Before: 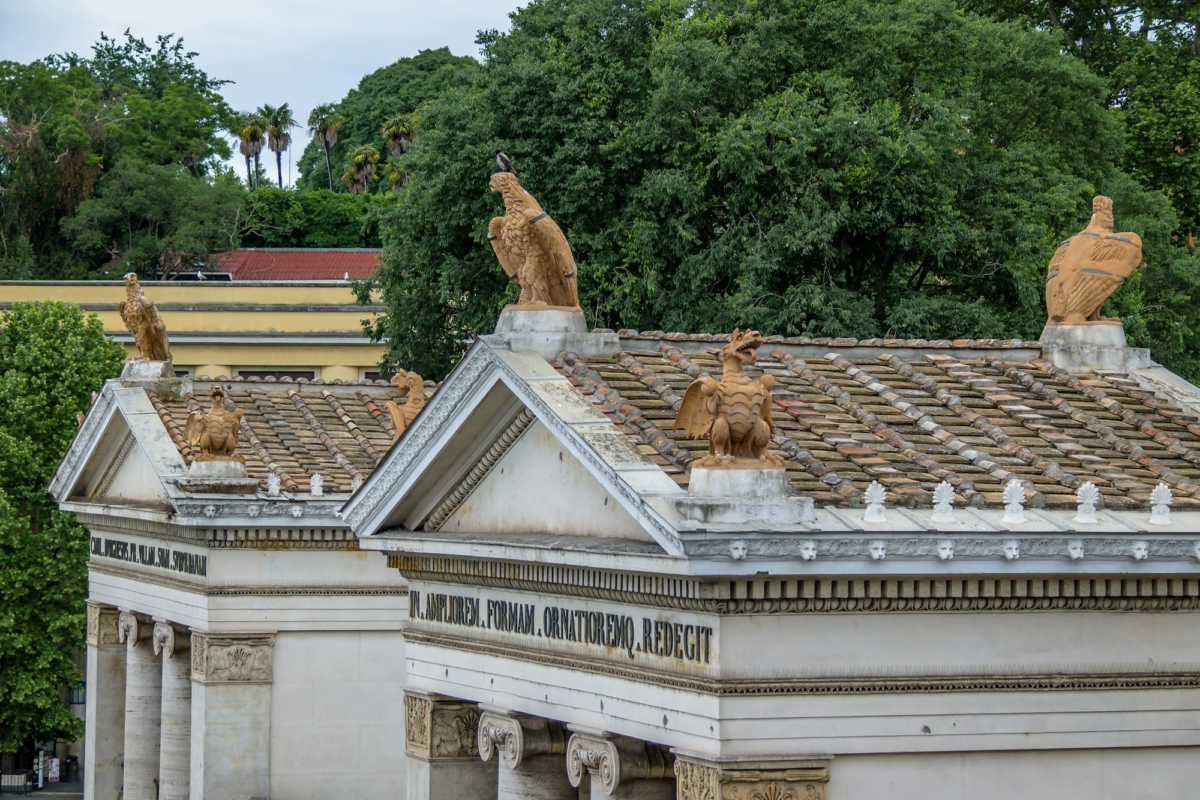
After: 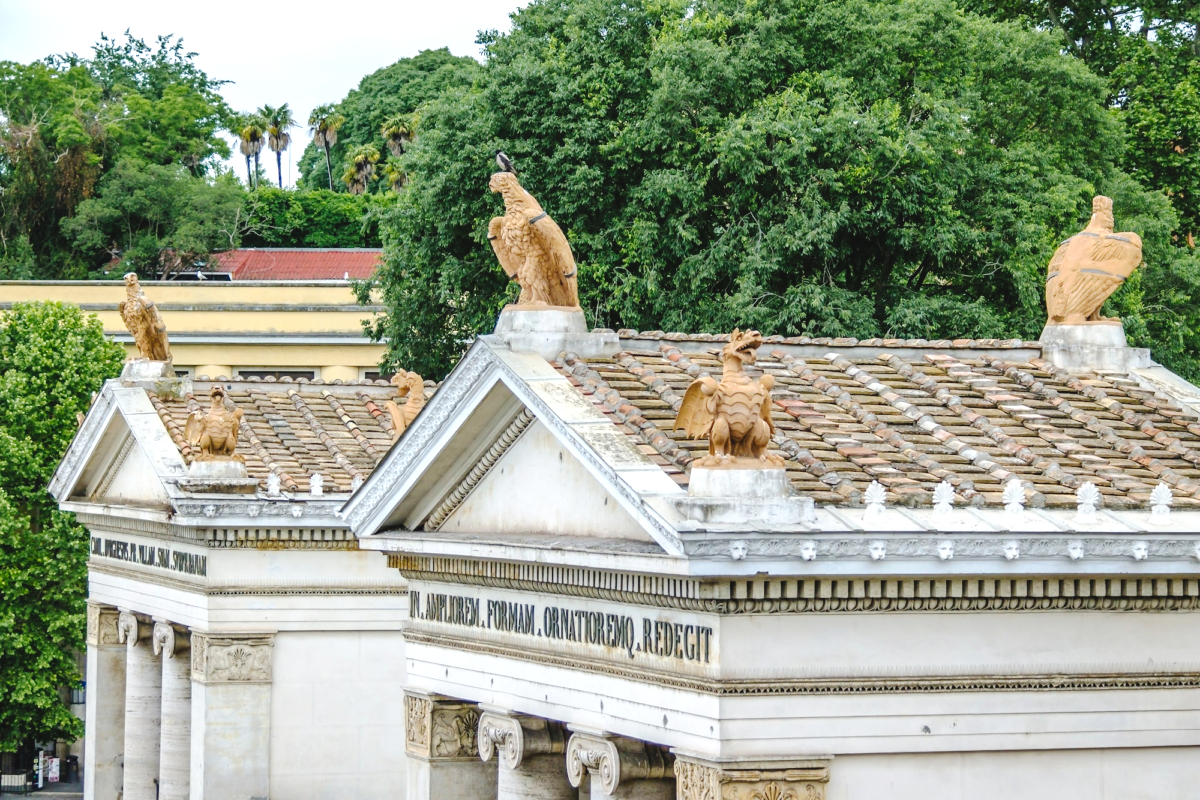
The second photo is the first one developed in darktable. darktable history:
exposure: black level correction -0.002, exposure 0.708 EV, compensate exposure bias true, compensate highlight preservation false
tone curve: curves: ch0 [(0, 0) (0.003, 0.039) (0.011, 0.041) (0.025, 0.048) (0.044, 0.065) (0.069, 0.084) (0.1, 0.104) (0.136, 0.137) (0.177, 0.19) (0.224, 0.245) (0.277, 0.32) (0.335, 0.409) (0.399, 0.496) (0.468, 0.58) (0.543, 0.656) (0.623, 0.733) (0.709, 0.796) (0.801, 0.852) (0.898, 0.93) (1, 1)], preserve colors none
